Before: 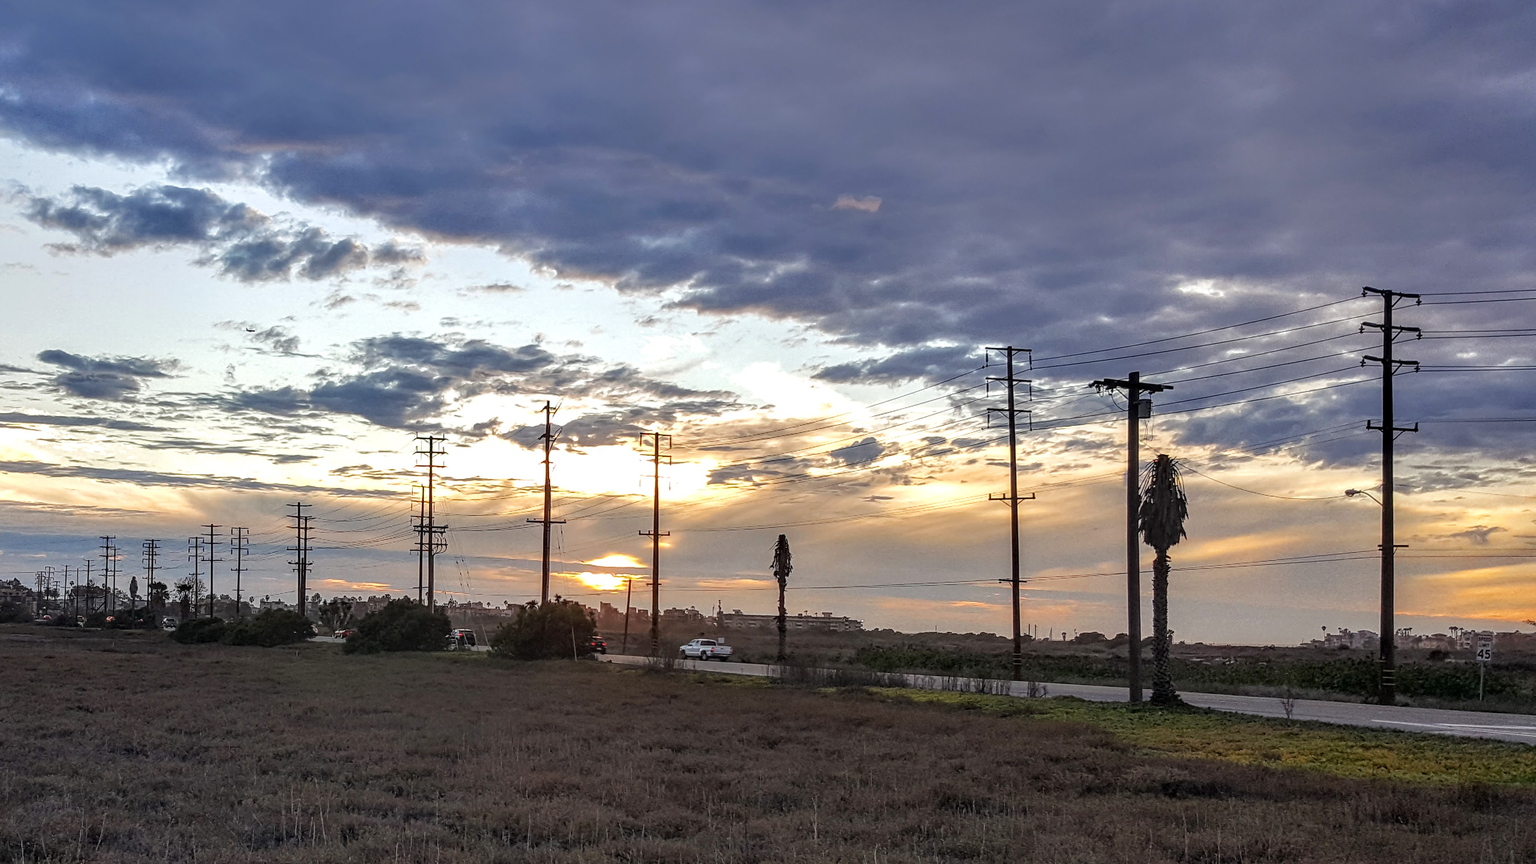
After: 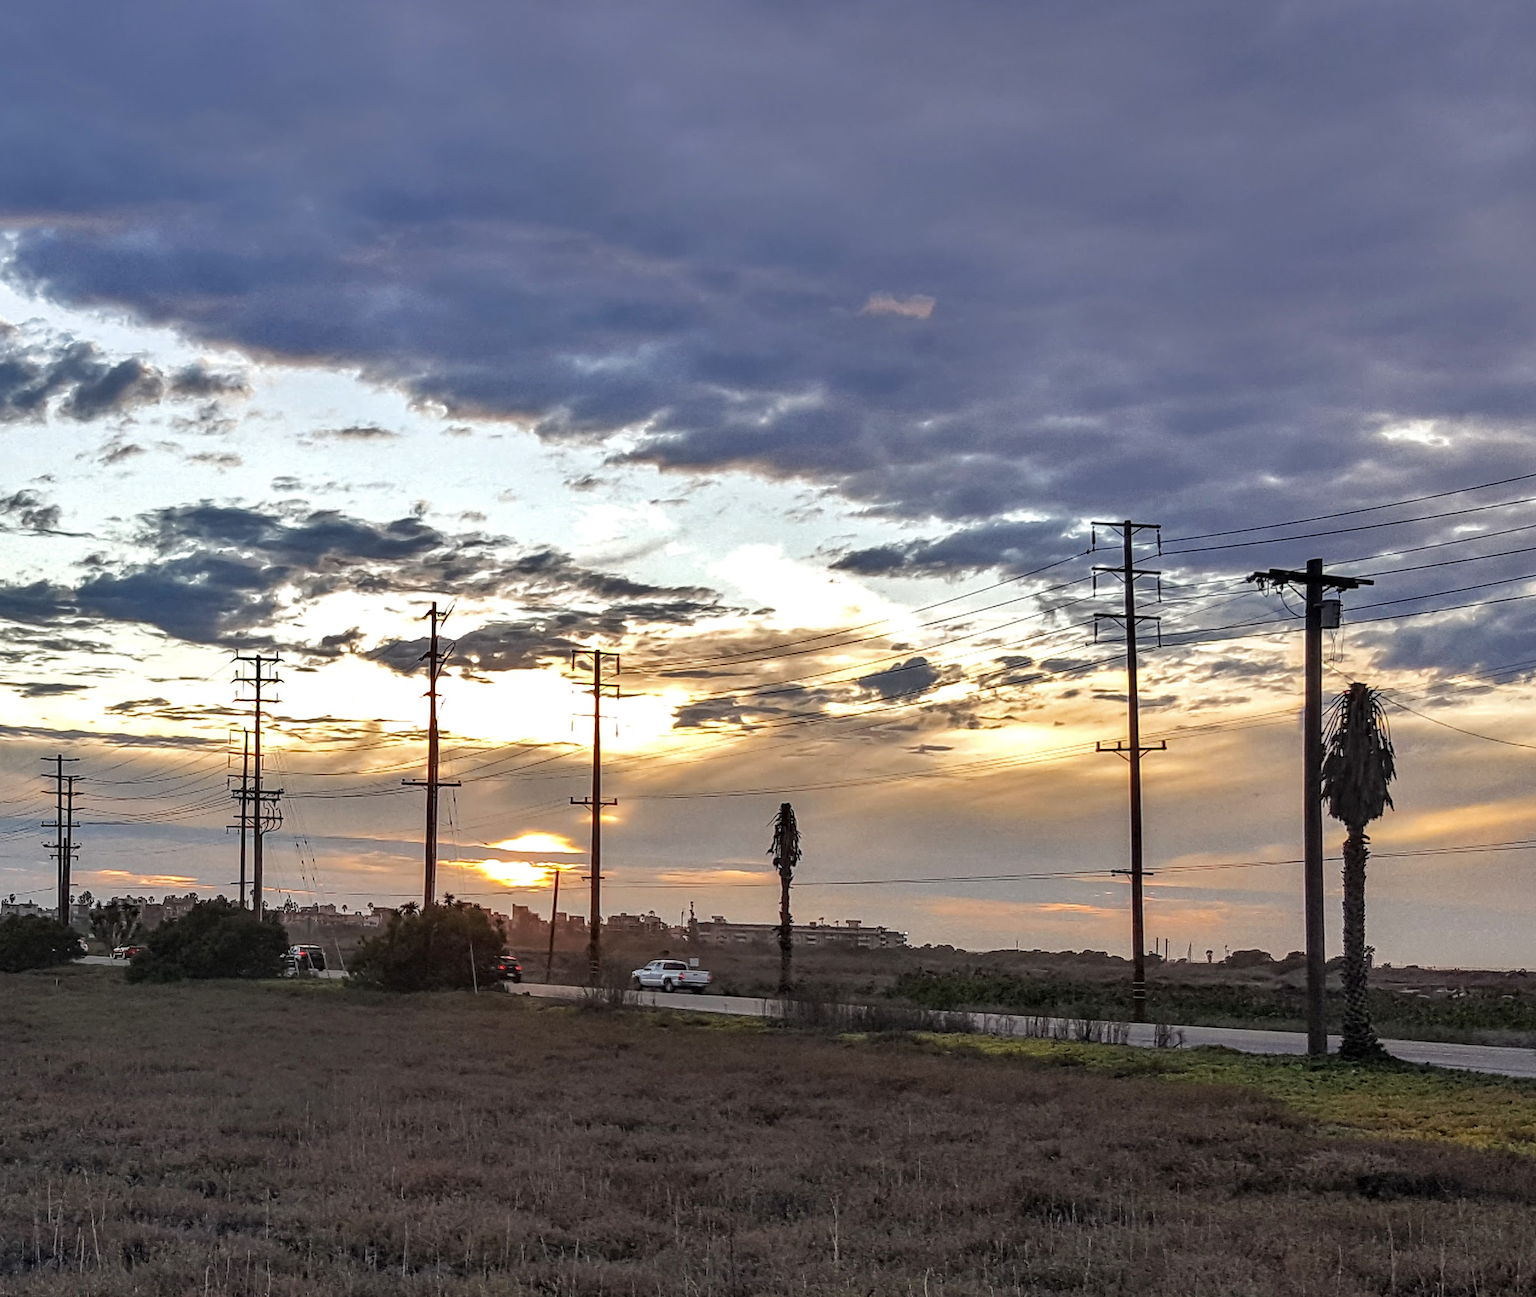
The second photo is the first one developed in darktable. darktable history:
shadows and highlights: shadows 22.7, highlights -48.71, soften with gaussian
crop: left 16.899%, right 16.556%
